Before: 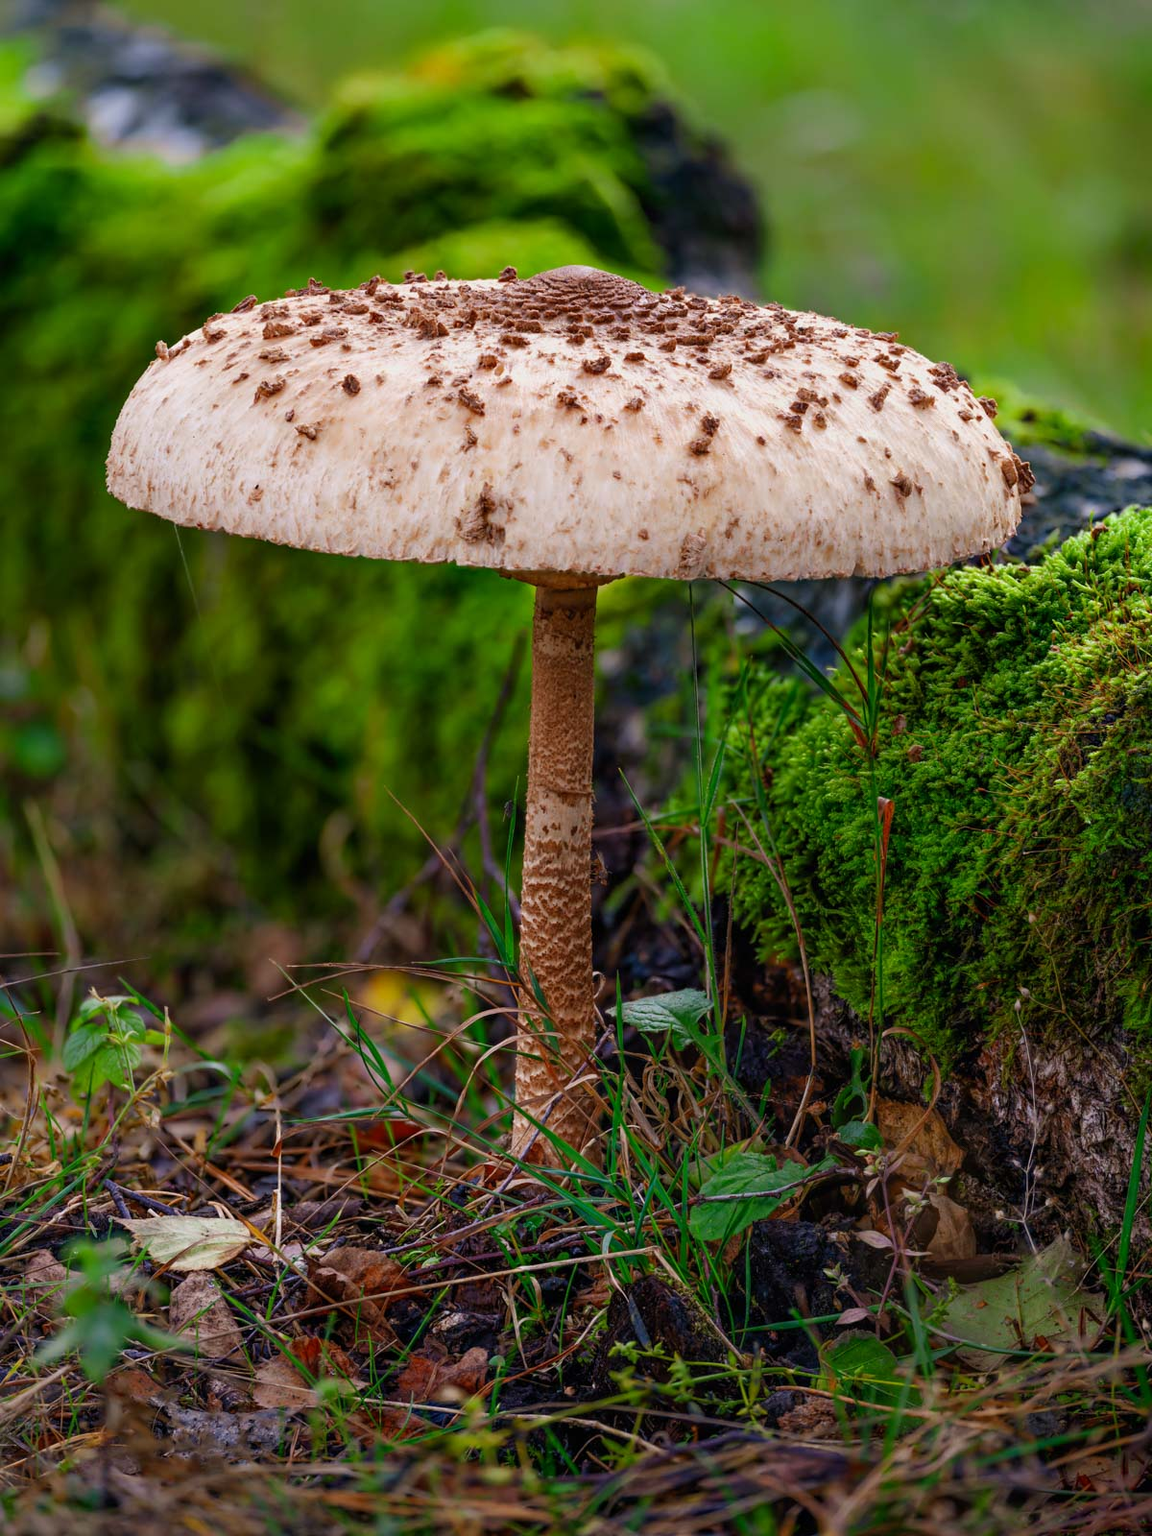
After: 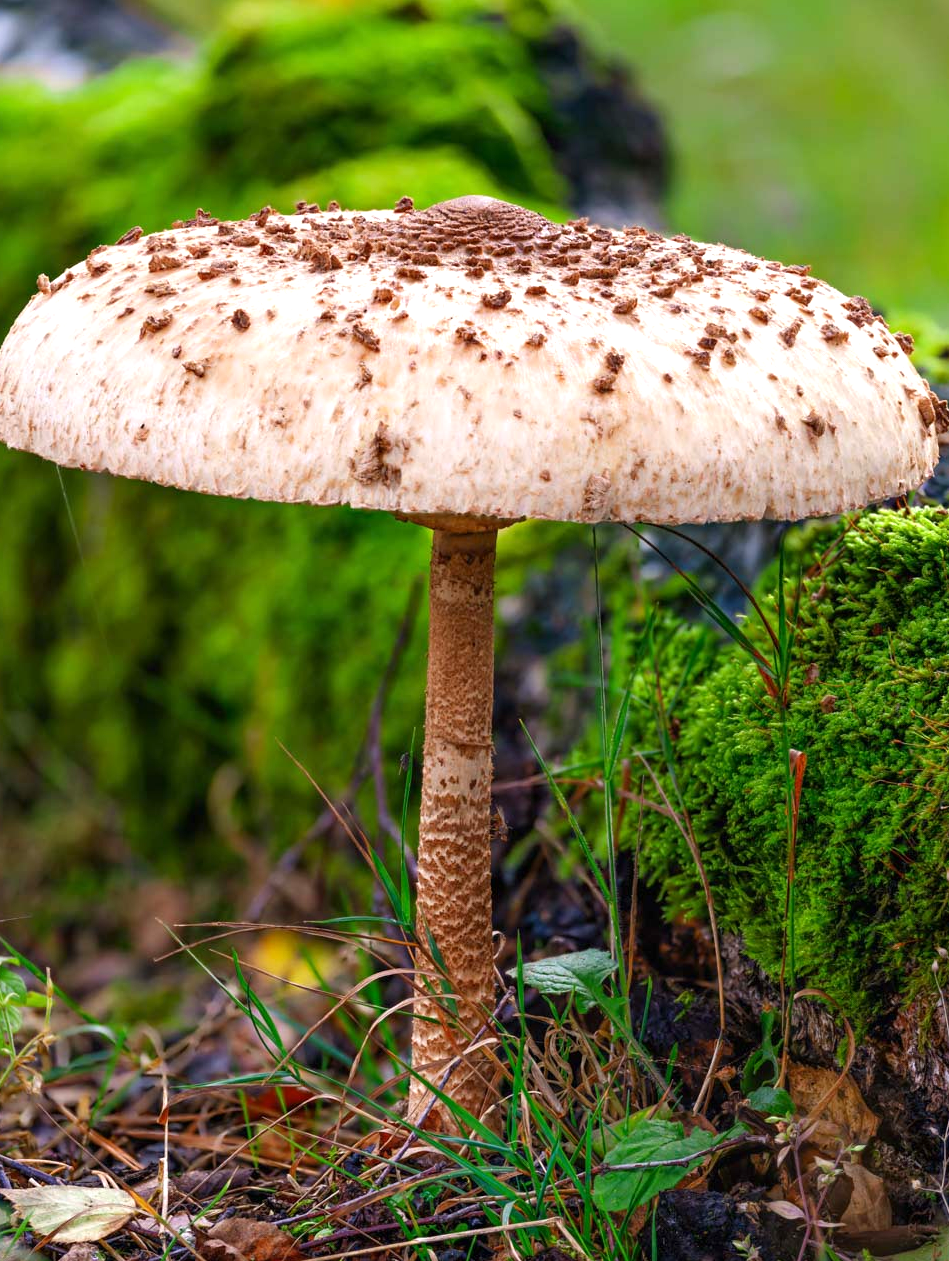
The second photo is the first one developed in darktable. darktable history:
exposure: exposure 0.636 EV, compensate highlight preservation false
crop and rotate: left 10.491%, top 5.116%, right 10.344%, bottom 16.025%
